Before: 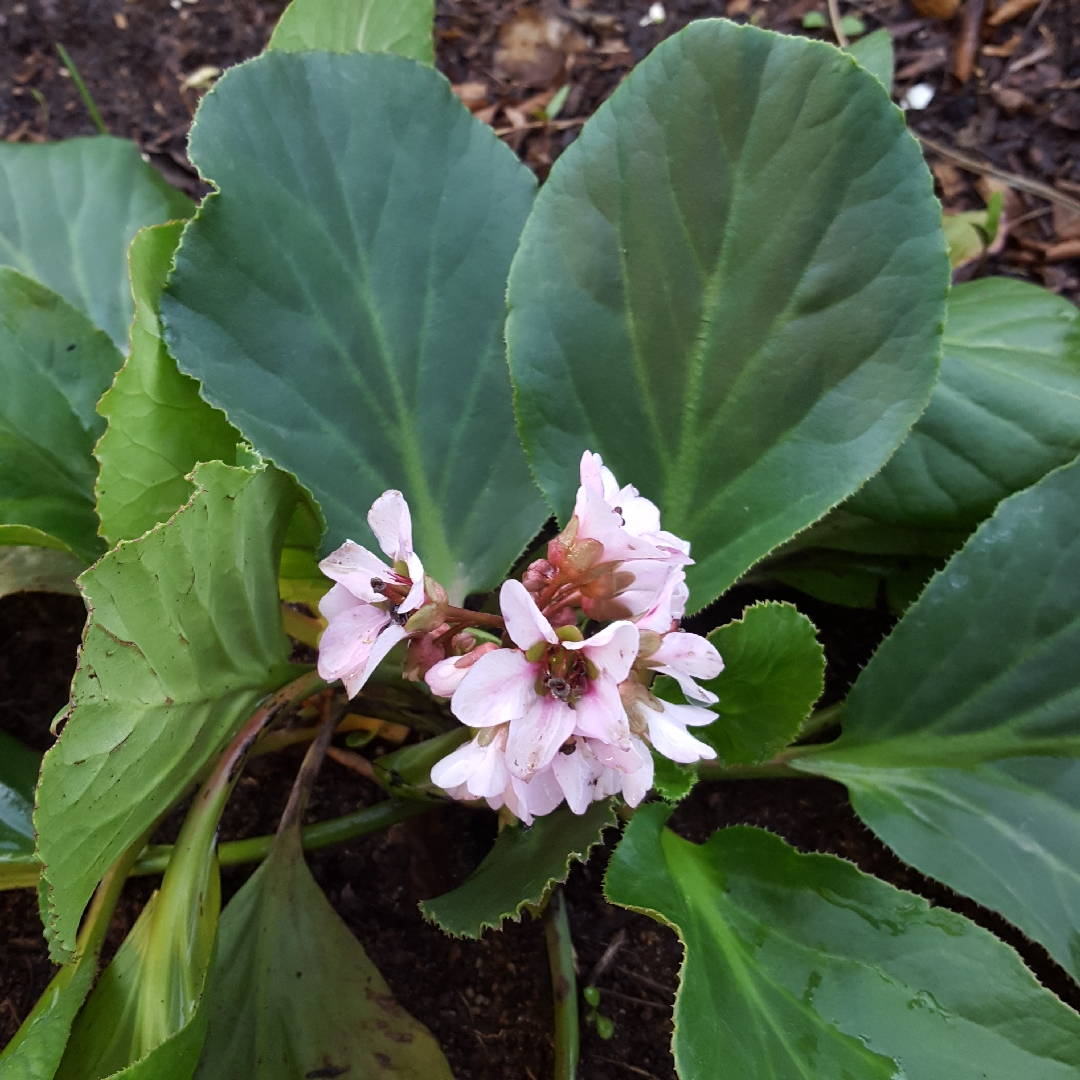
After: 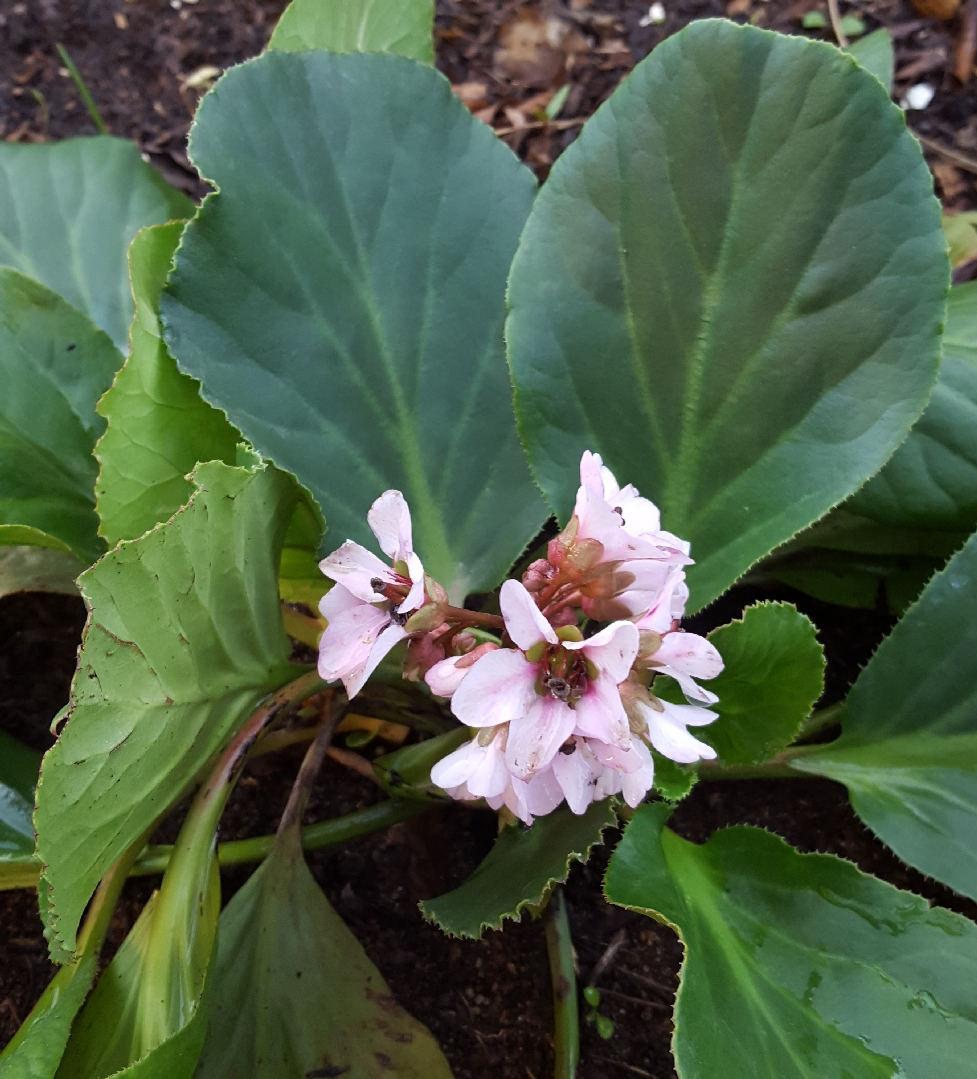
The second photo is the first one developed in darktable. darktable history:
crop: right 9.481%, bottom 0.026%
